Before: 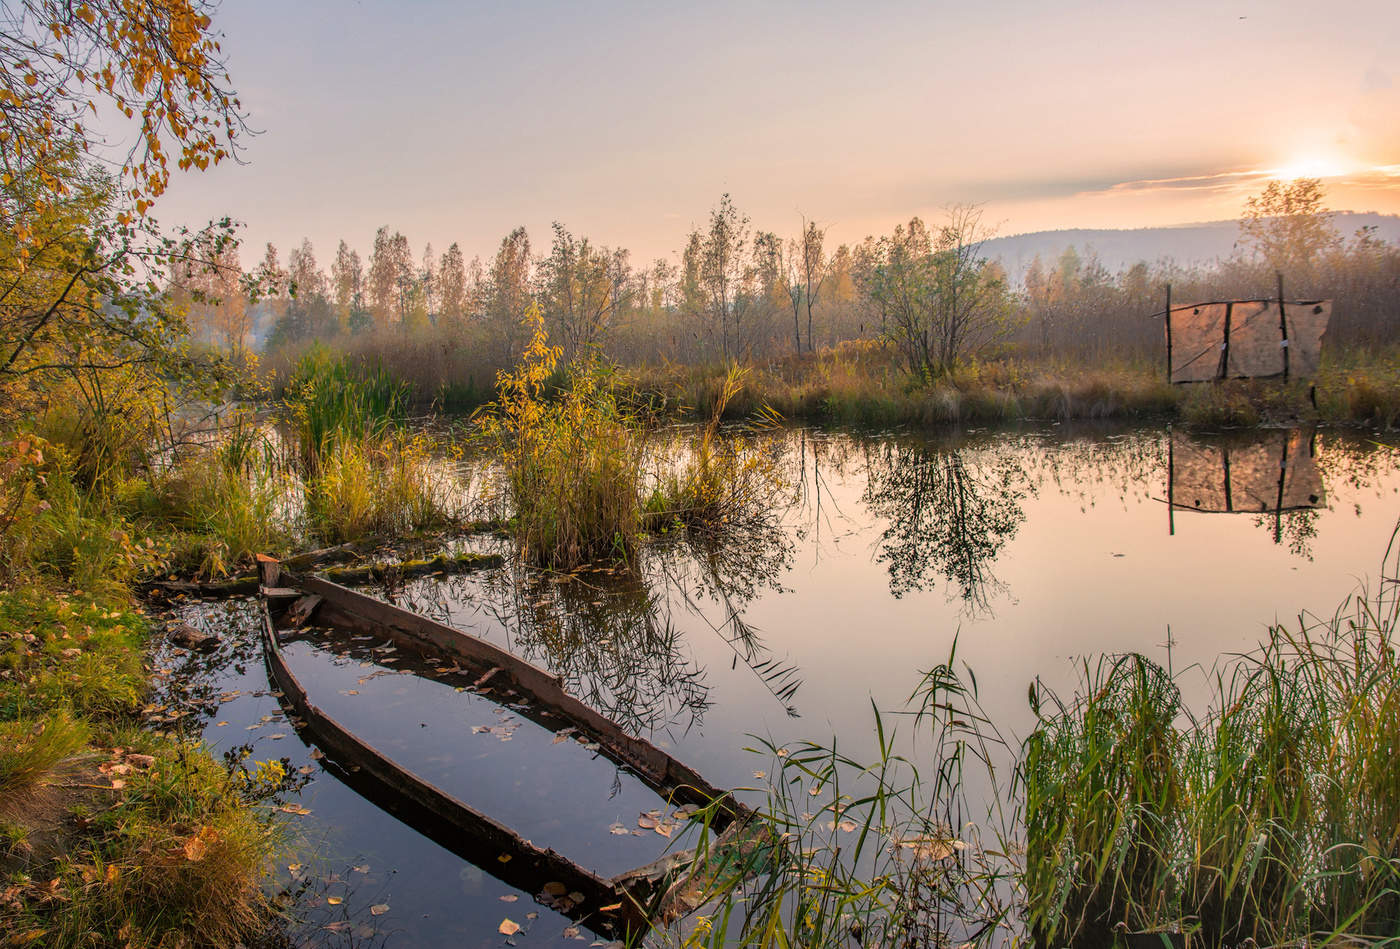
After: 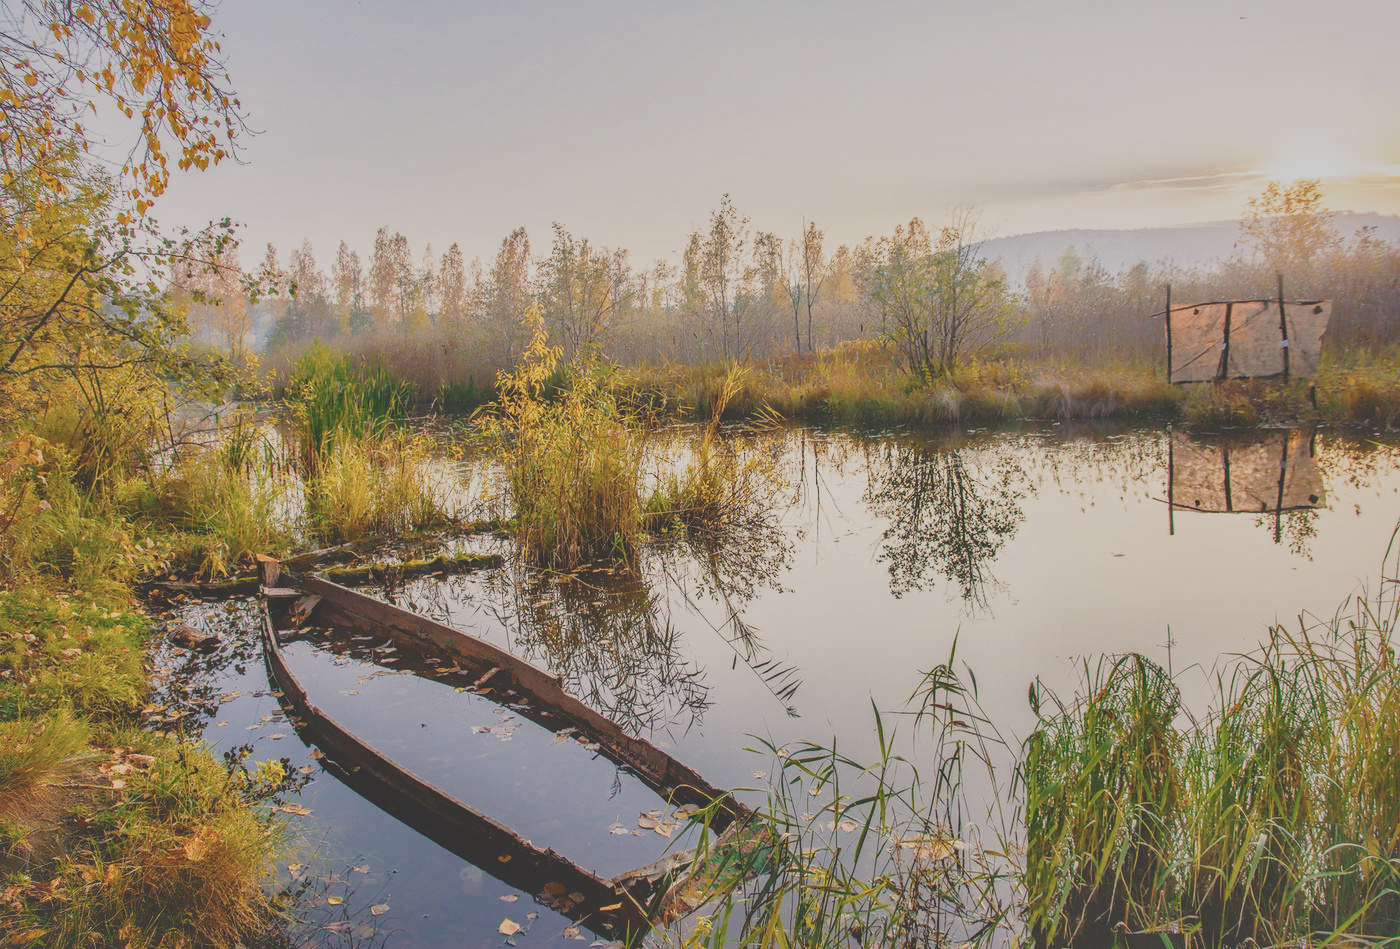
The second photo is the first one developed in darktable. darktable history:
contrast brightness saturation: contrast -0.26, saturation -0.428
color balance rgb: global offset › luminance 0.746%, perceptual saturation grading › global saturation 20%, perceptual saturation grading › highlights -25.573%, perceptual saturation grading › shadows 50.298%
shadows and highlights: shadows color adjustment 98.01%, highlights color adjustment 58.41%
base curve: curves: ch0 [(0, 0) (0.028, 0.03) (0.121, 0.232) (0.46, 0.748) (0.859, 0.968) (1, 1)], preserve colors none
